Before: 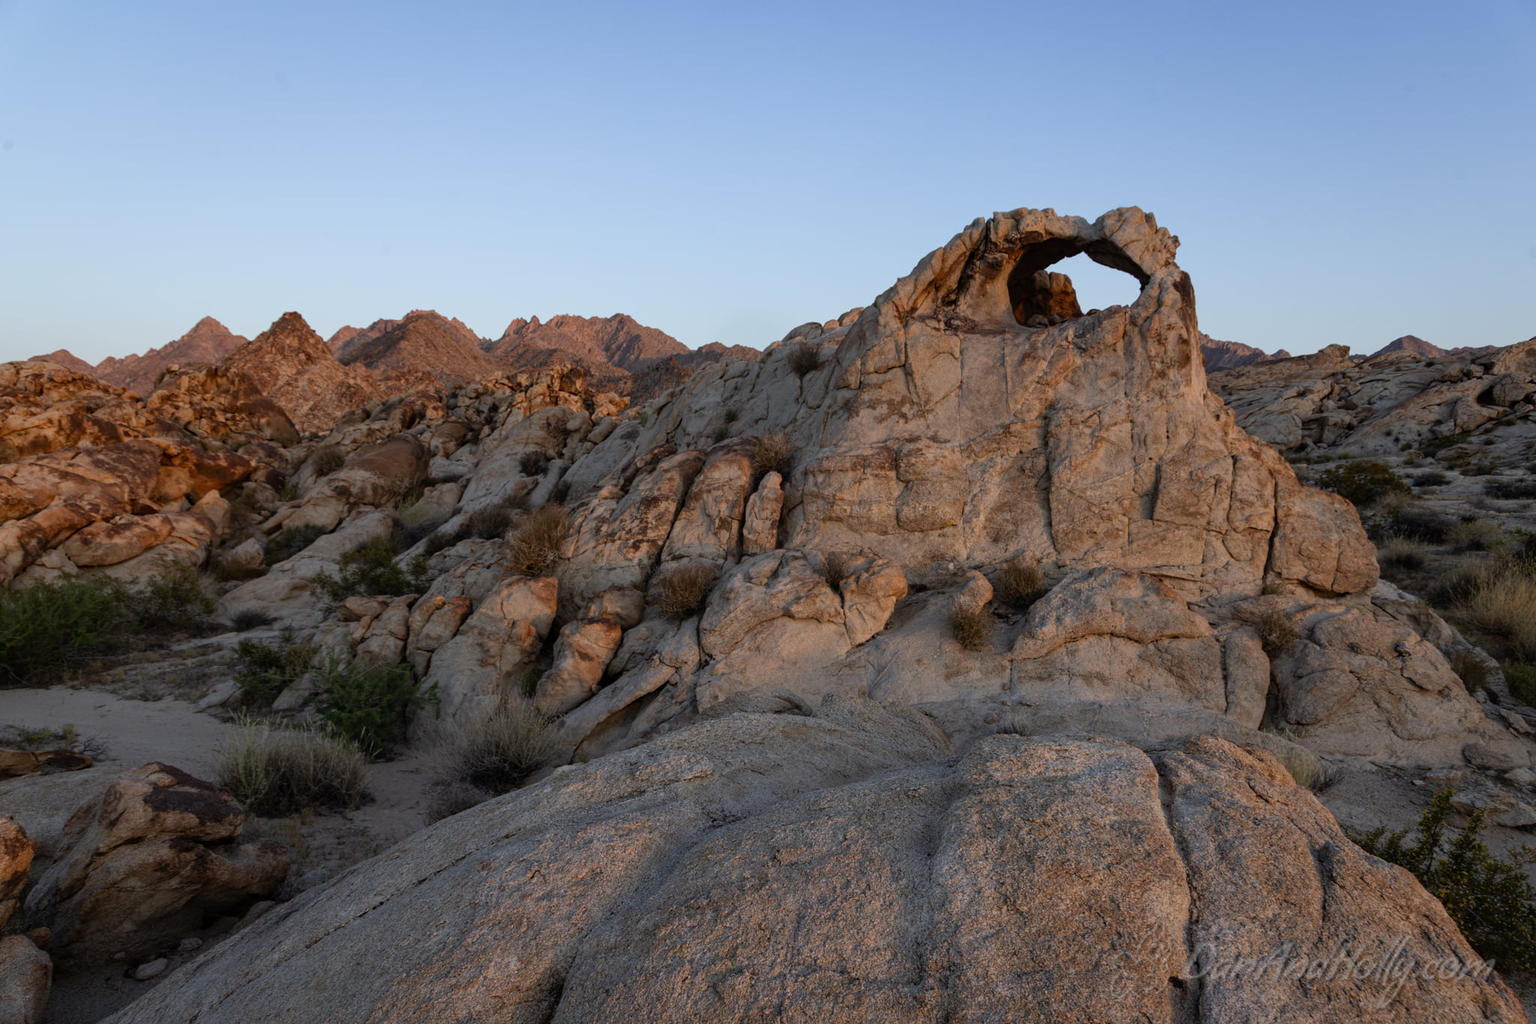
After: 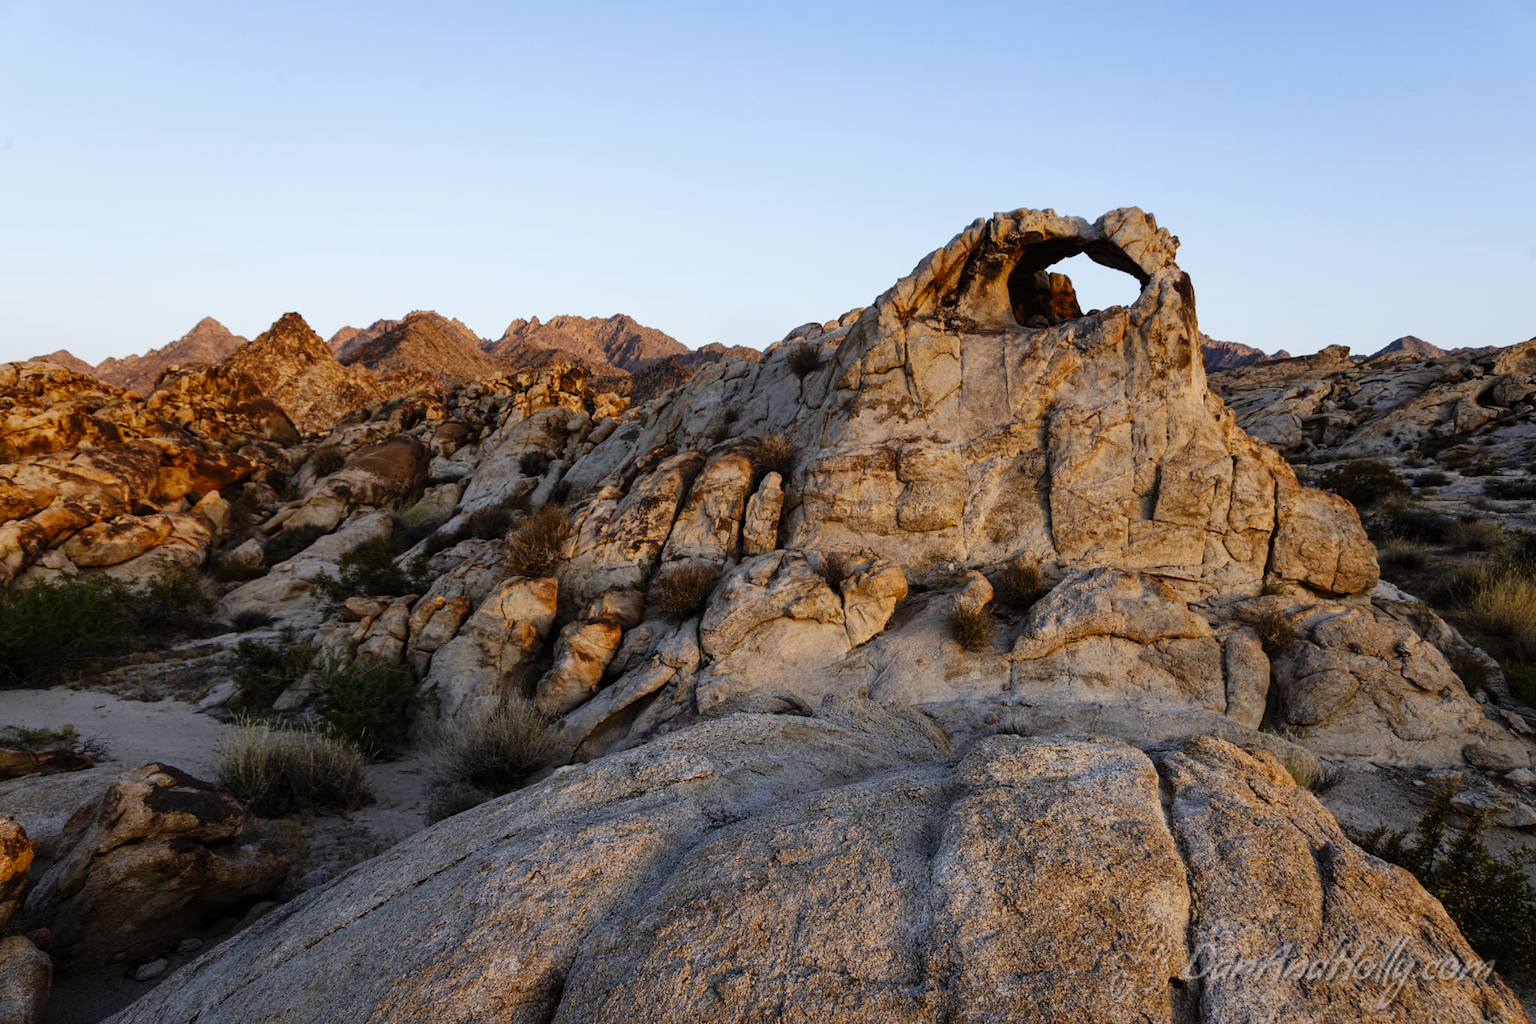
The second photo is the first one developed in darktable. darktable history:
base curve: curves: ch0 [(0, 0) (0.036, 0.025) (0.121, 0.166) (0.206, 0.329) (0.605, 0.79) (1, 1)], preserve colors none
color contrast: green-magenta contrast 0.8, blue-yellow contrast 1.1, unbound 0
